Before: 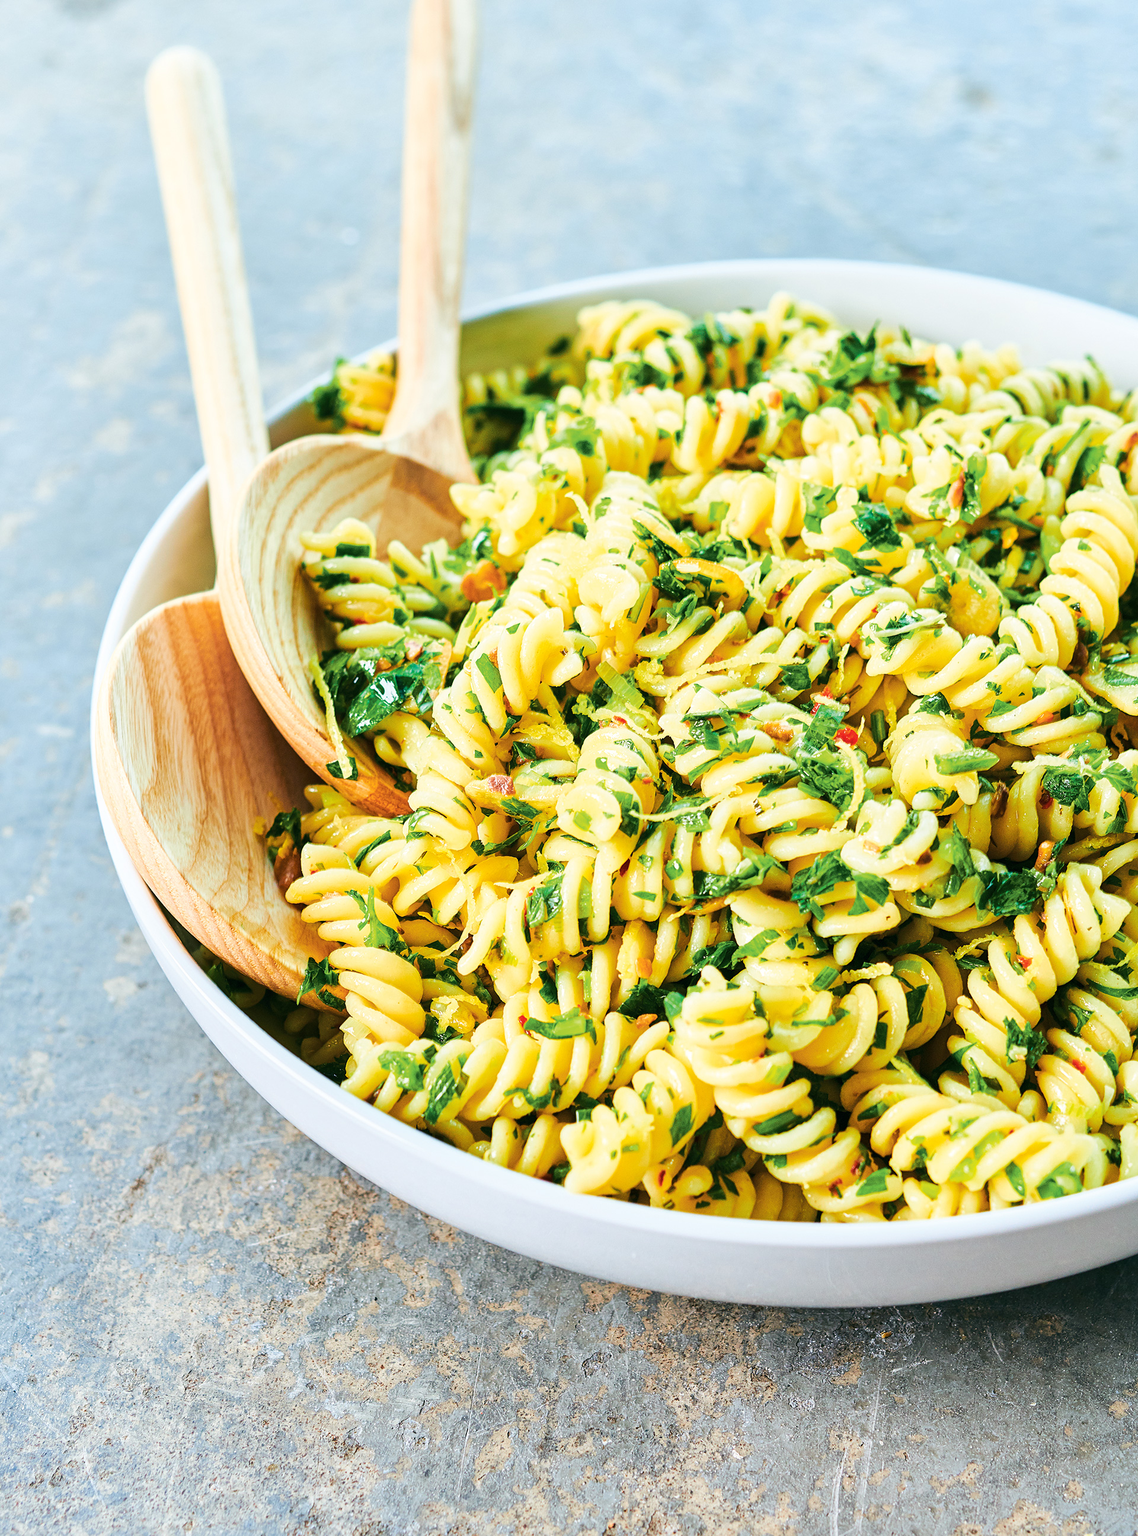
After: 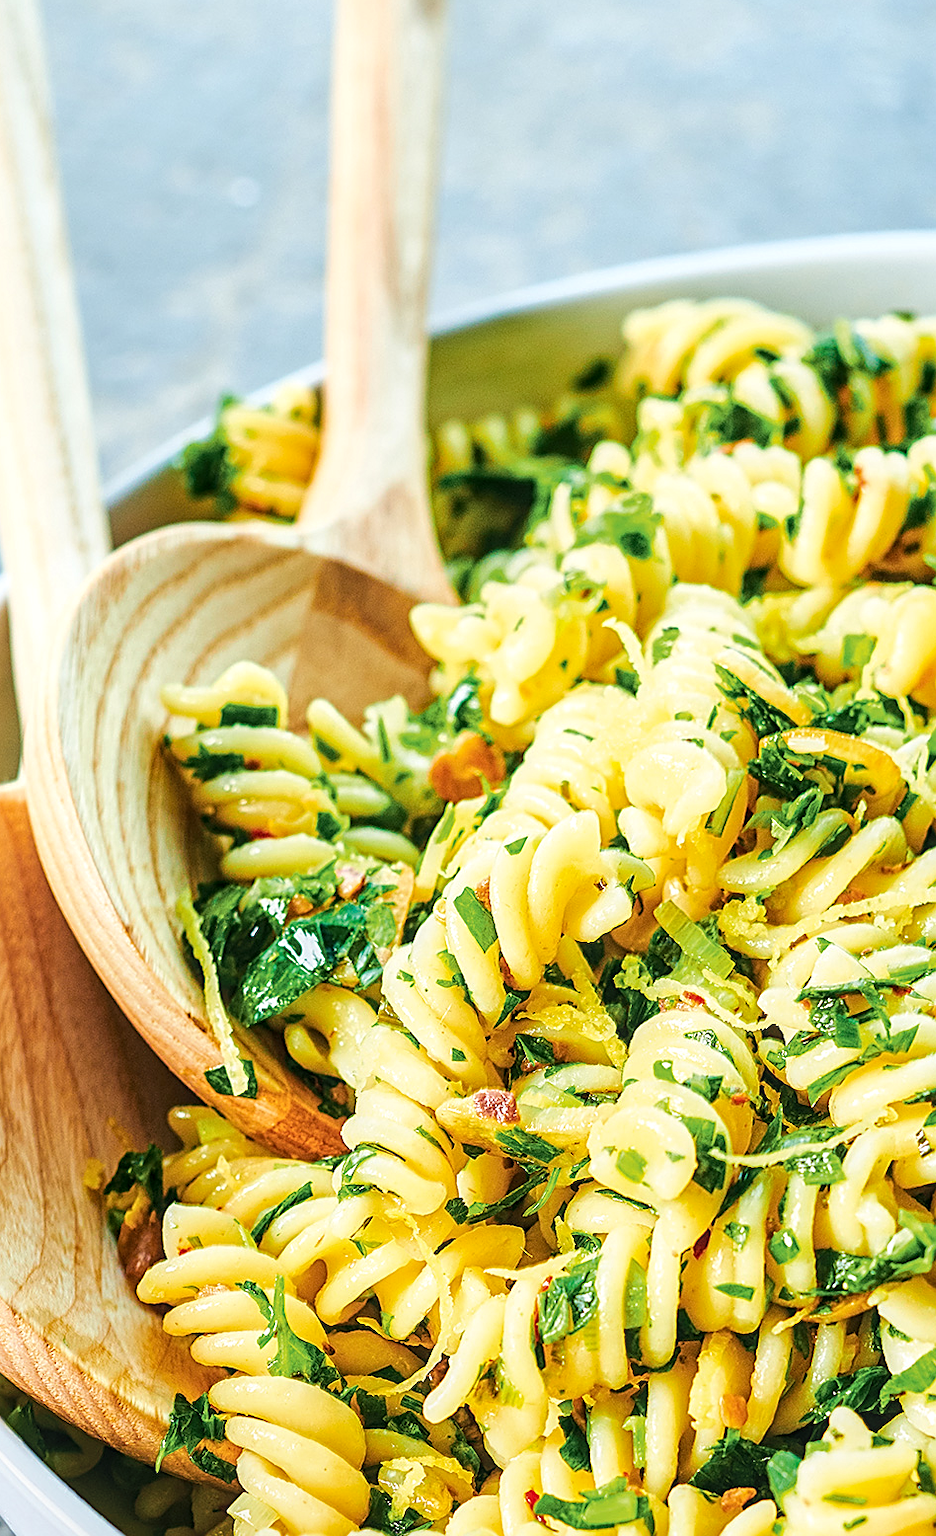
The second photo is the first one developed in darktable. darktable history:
crop: left 17.891%, top 7.888%, right 32.668%, bottom 32.073%
sharpen: amount 0.494
local contrast: on, module defaults
base curve: curves: ch0 [(0, 0) (0.472, 0.455) (1, 1)], preserve colors none
